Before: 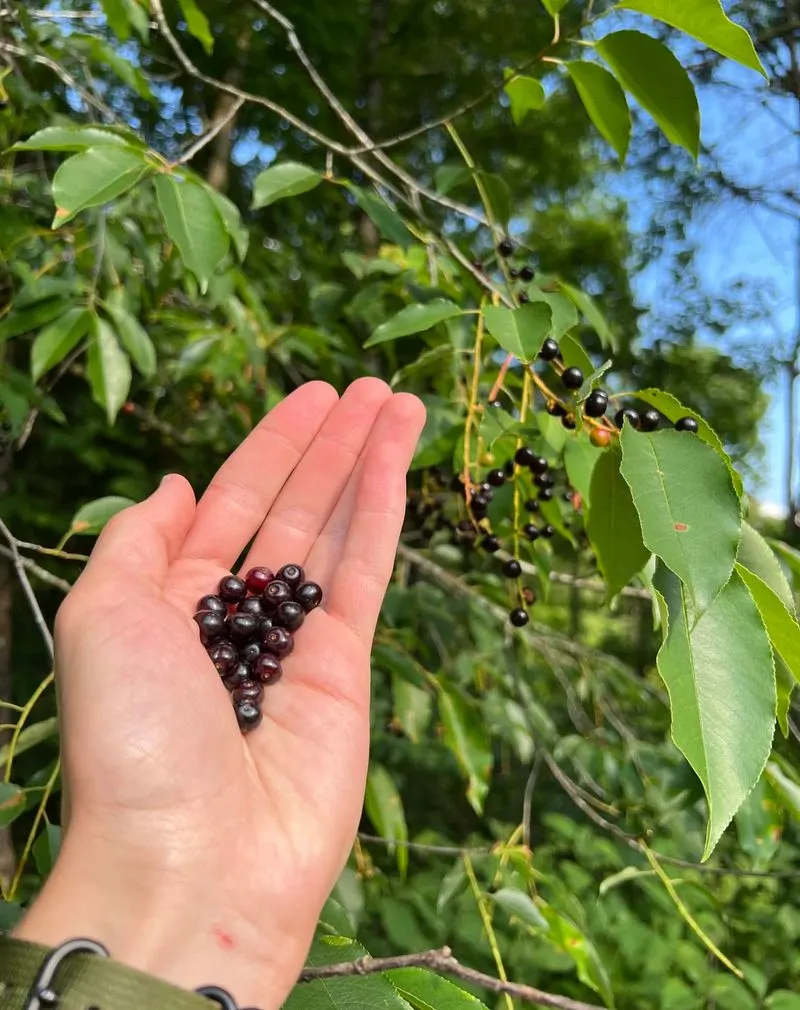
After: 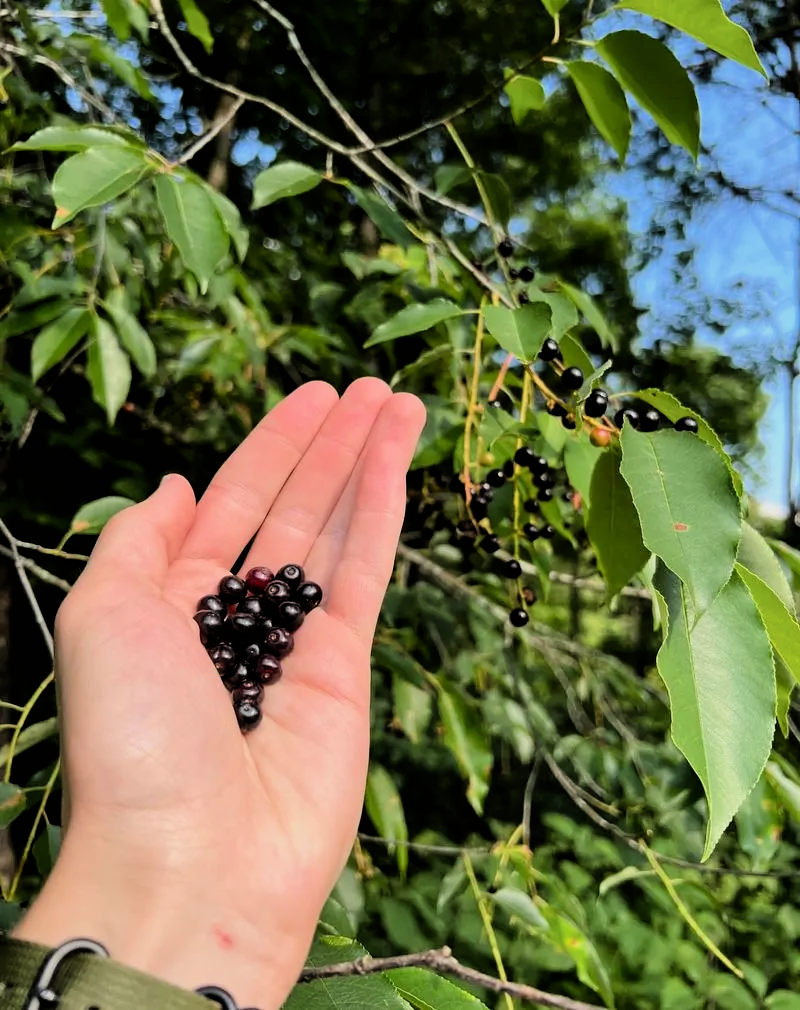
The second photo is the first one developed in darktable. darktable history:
filmic rgb: black relative exposure -4.99 EV, white relative exposure 3.99 EV, hardness 2.91, contrast 1.391, color science v6 (2022)
